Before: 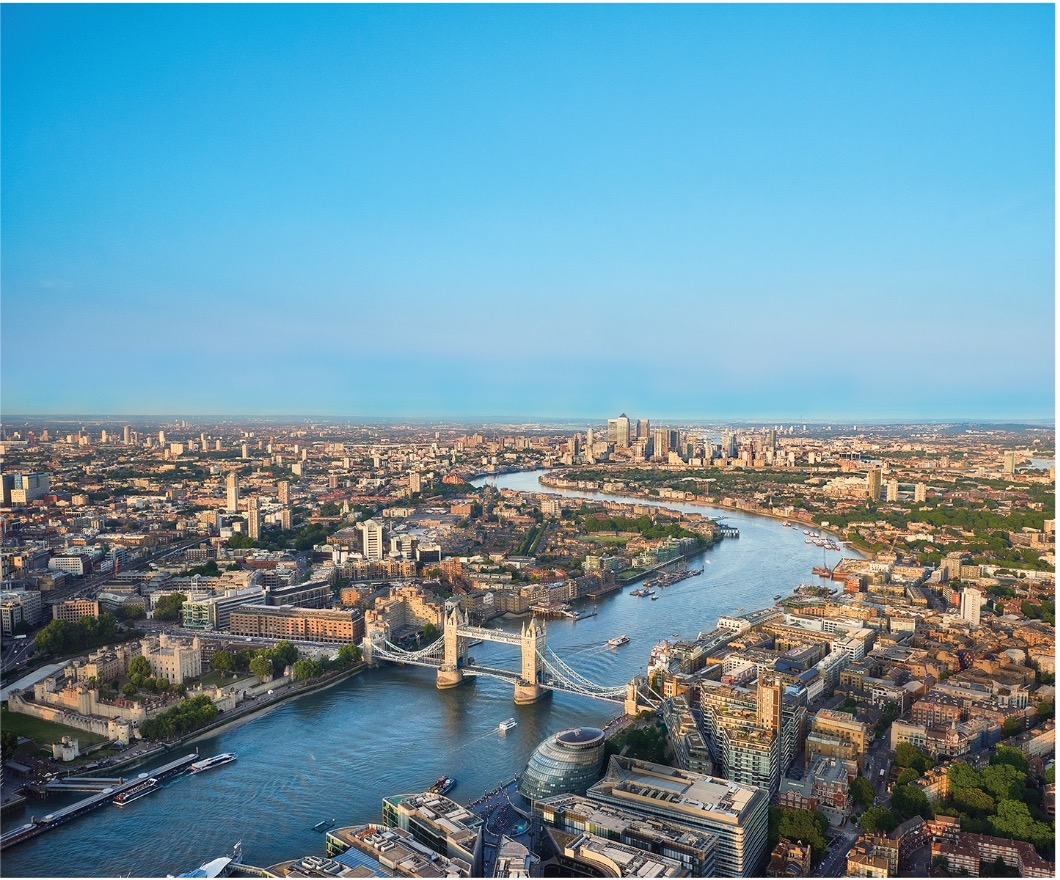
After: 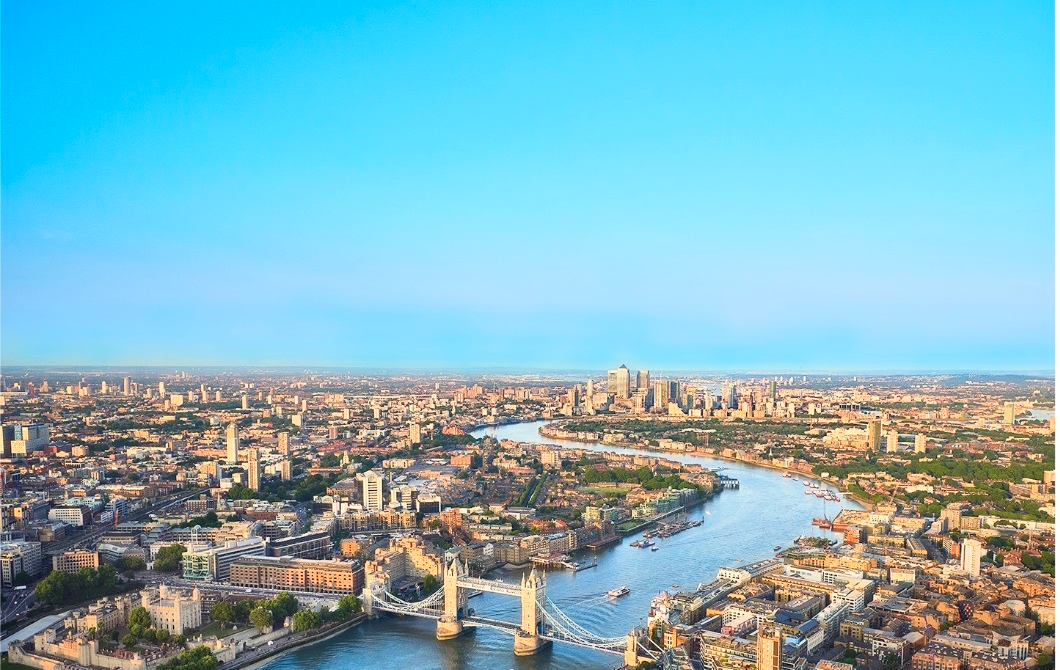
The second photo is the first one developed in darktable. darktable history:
contrast brightness saturation: contrast 0.201, brightness 0.161, saturation 0.217
shadows and highlights: radius 126.05, shadows 21.24, highlights -22.99, low approximation 0.01
crop: top 5.655%, bottom 18.175%
